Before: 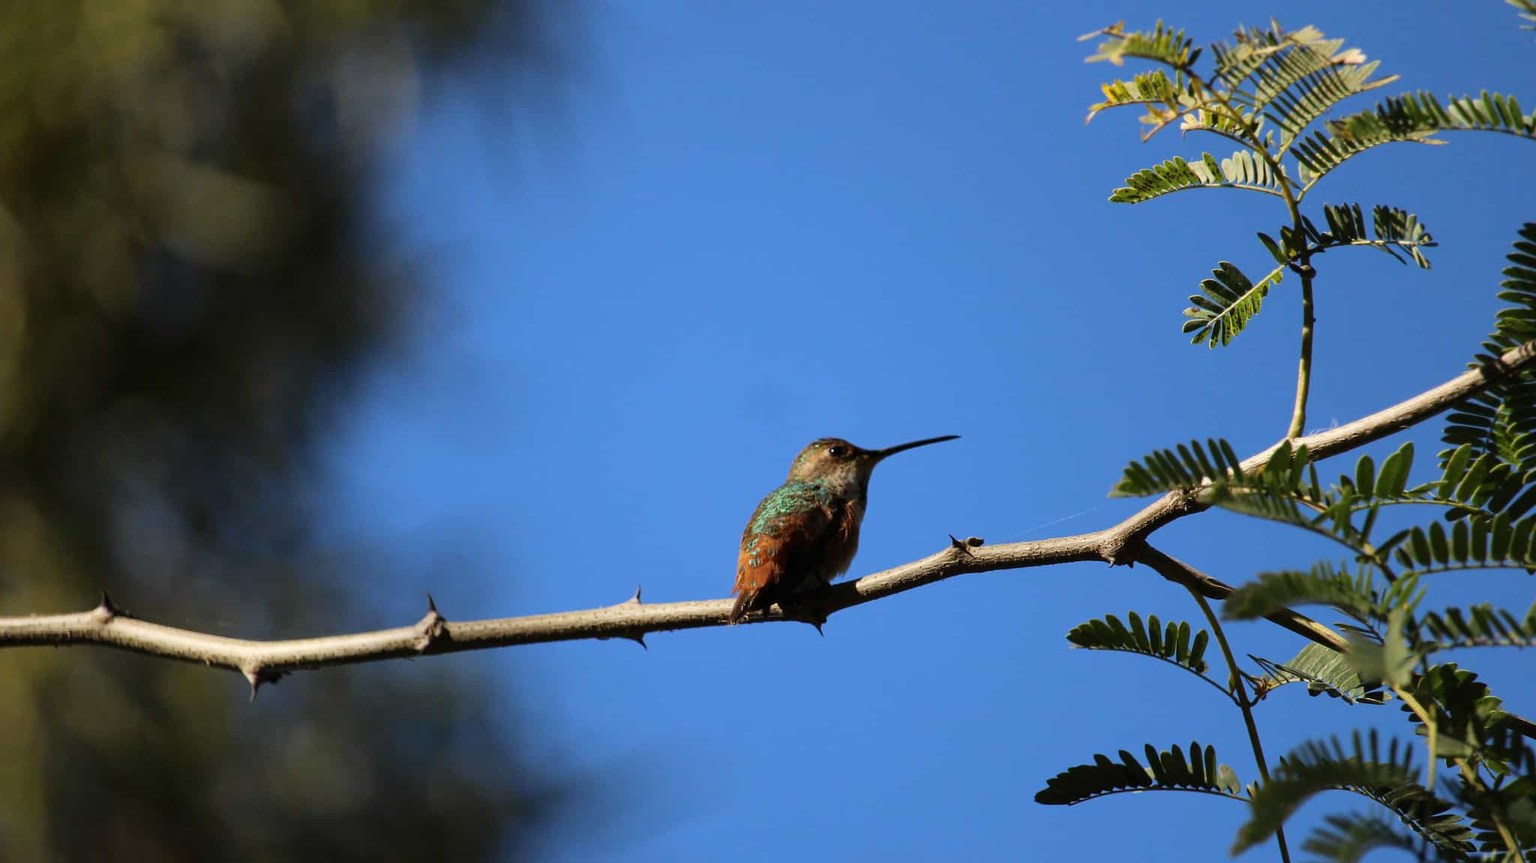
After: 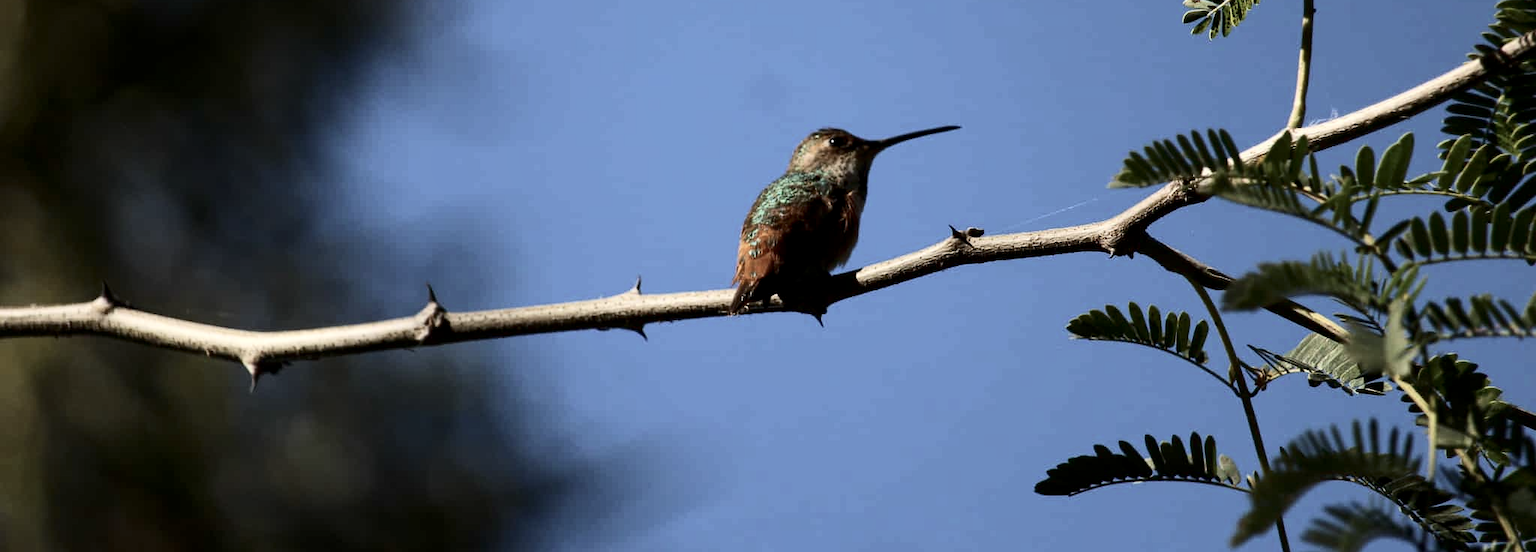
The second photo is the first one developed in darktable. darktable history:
crop and rotate: top 35.957%
contrast brightness saturation: contrast 0.25, saturation -0.324
local contrast: highlights 102%, shadows 101%, detail 119%, midtone range 0.2
